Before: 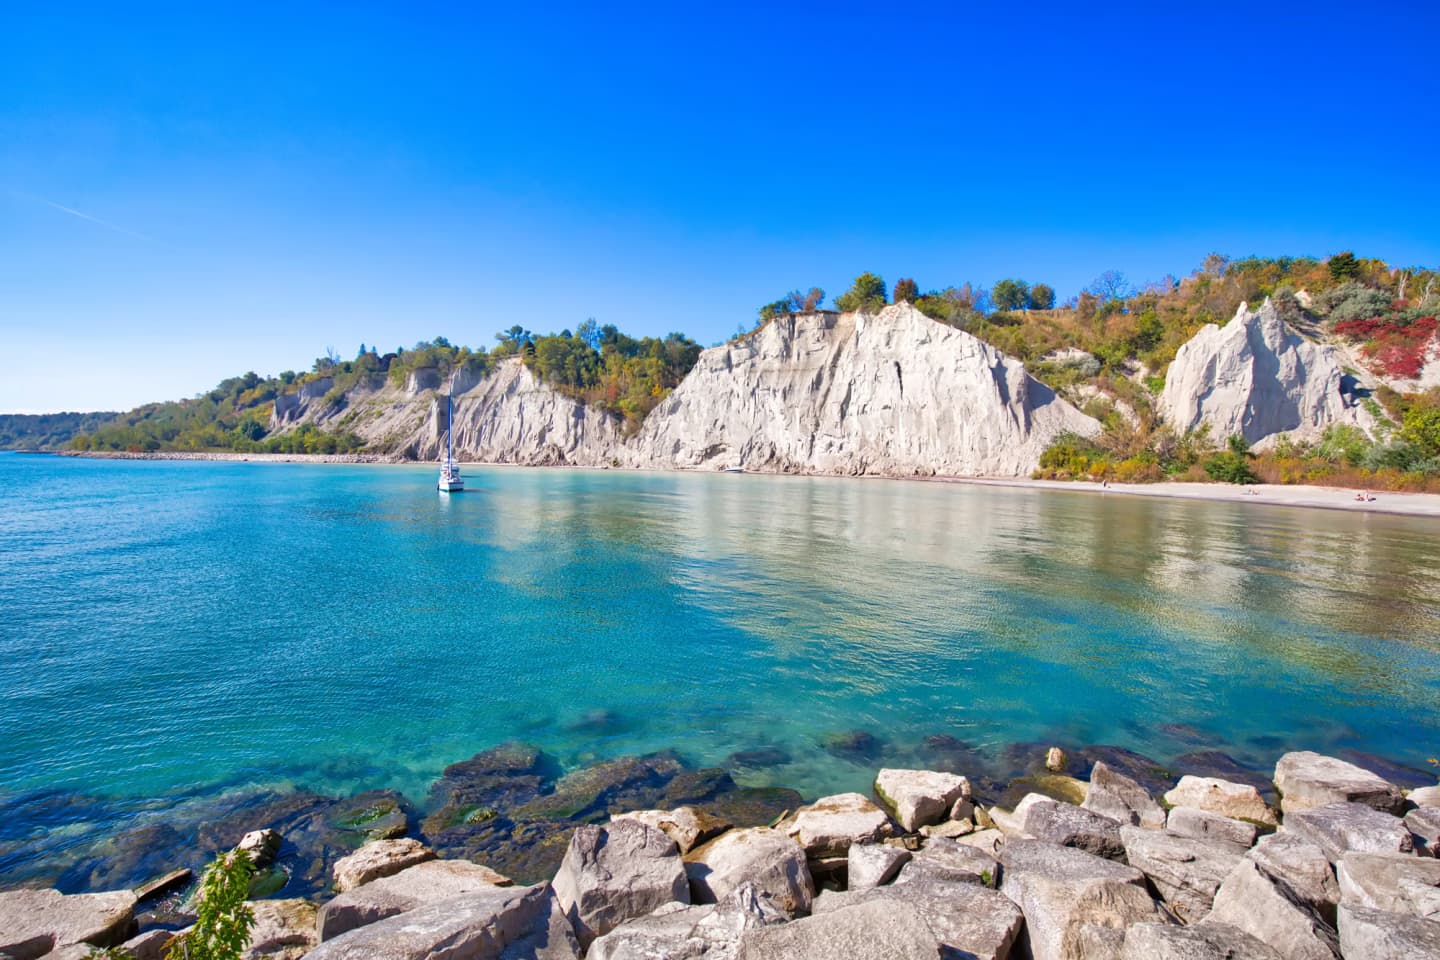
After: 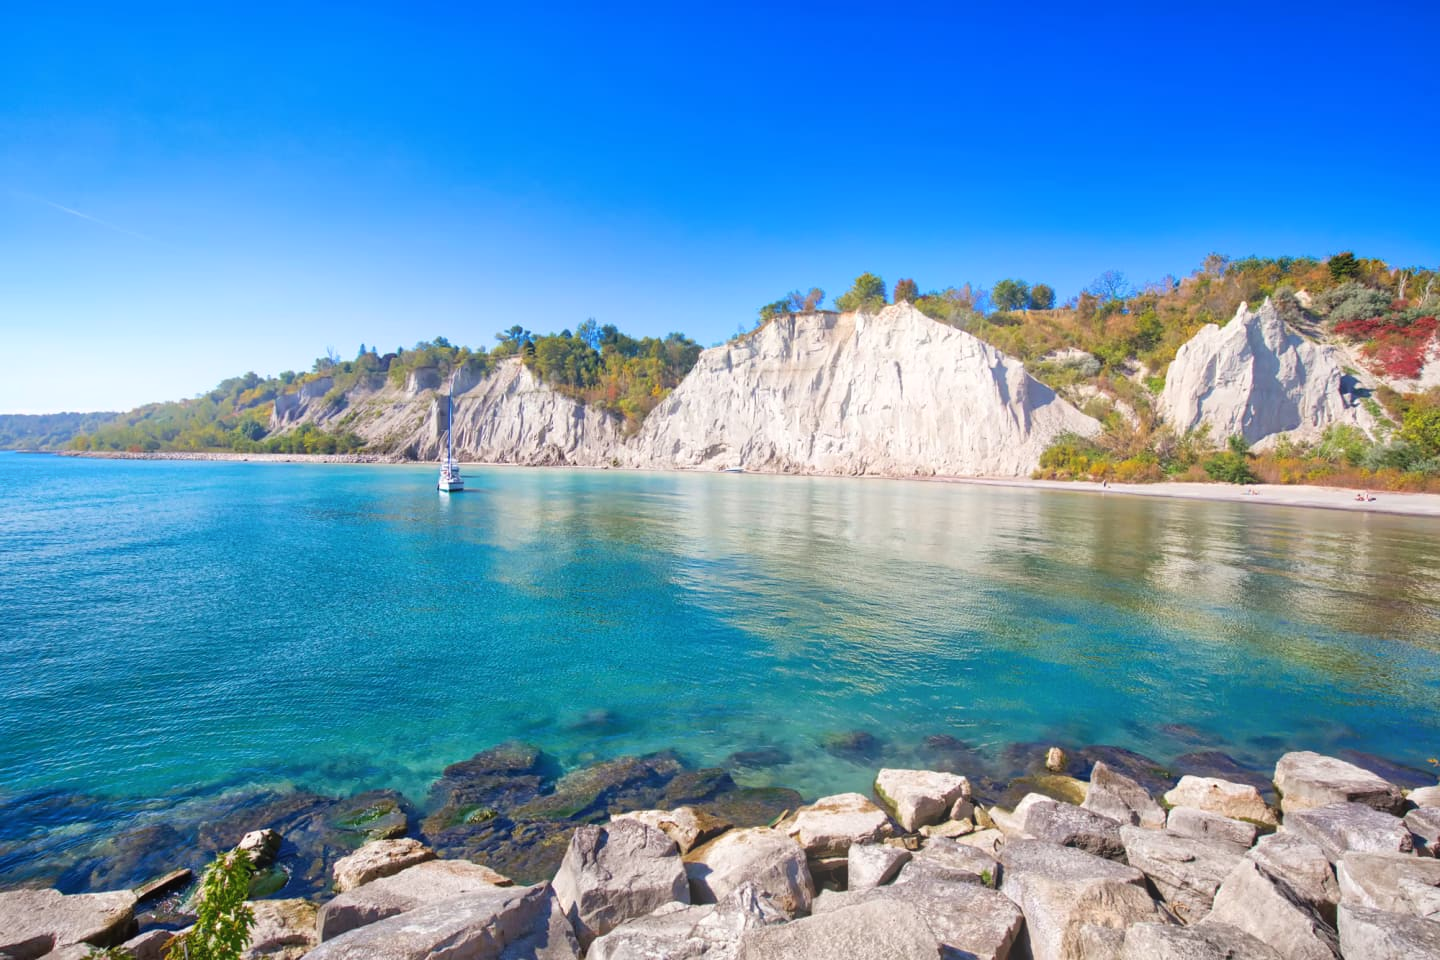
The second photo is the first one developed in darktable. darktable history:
bloom: size 16%, threshold 98%, strength 20%
